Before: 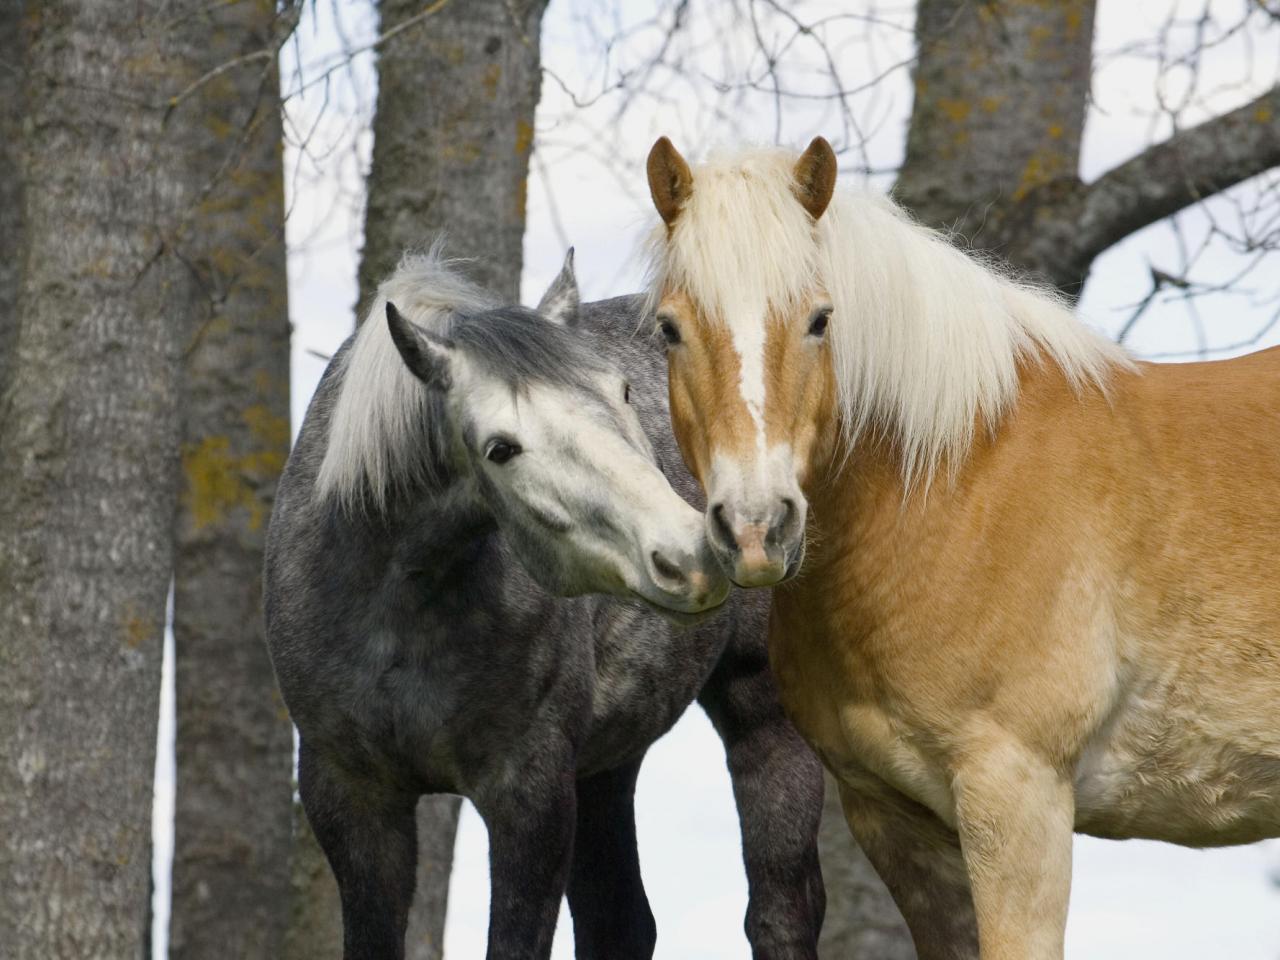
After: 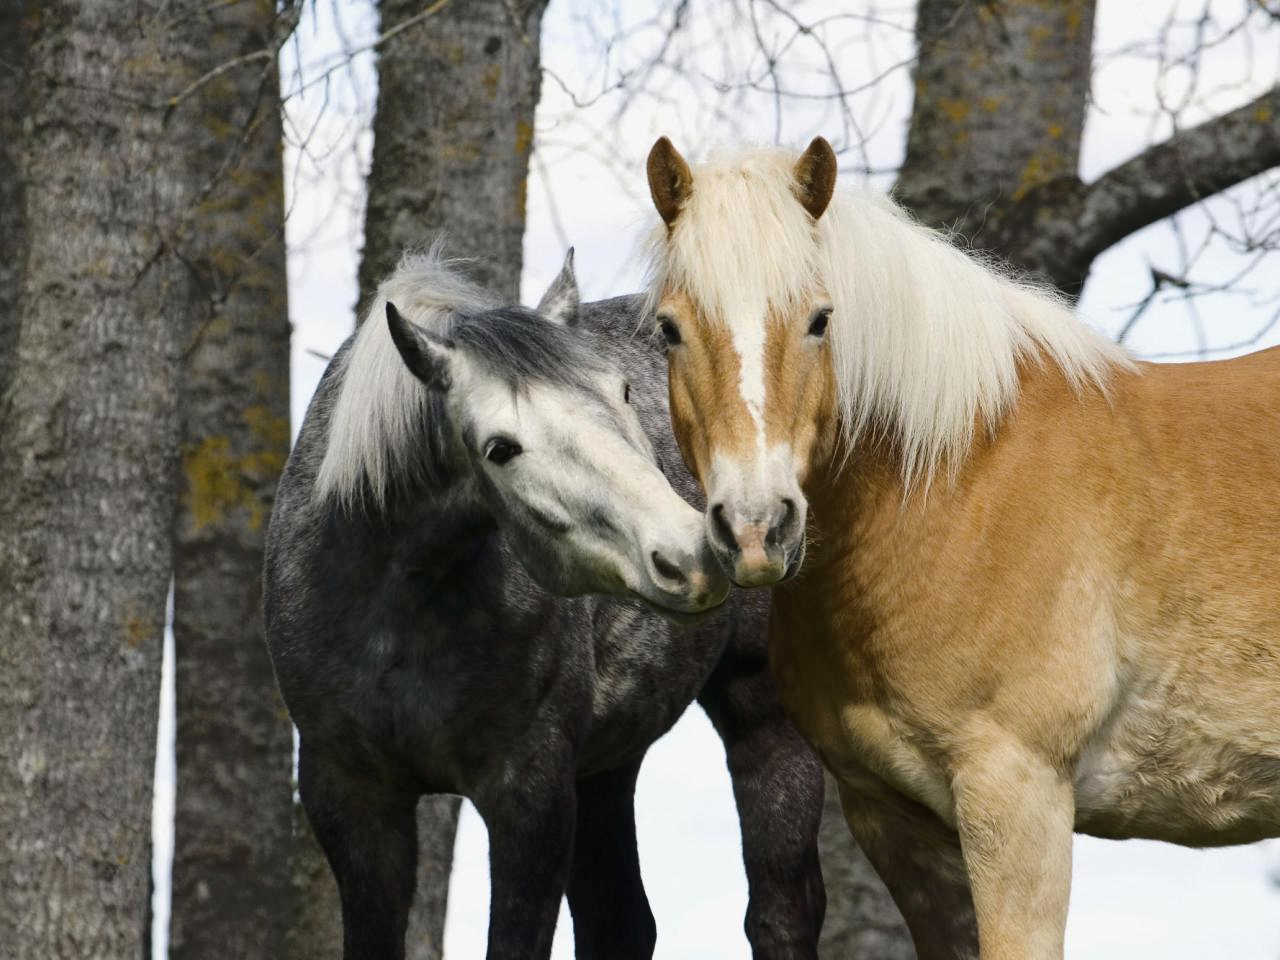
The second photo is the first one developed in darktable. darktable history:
exposure: black level correction -0.001, exposure 0.08 EV, compensate exposure bias true, compensate highlight preservation false
base curve: curves: ch0 [(0, 0) (0.073, 0.04) (0.157, 0.139) (0.492, 0.492) (0.758, 0.758) (1, 1)]
